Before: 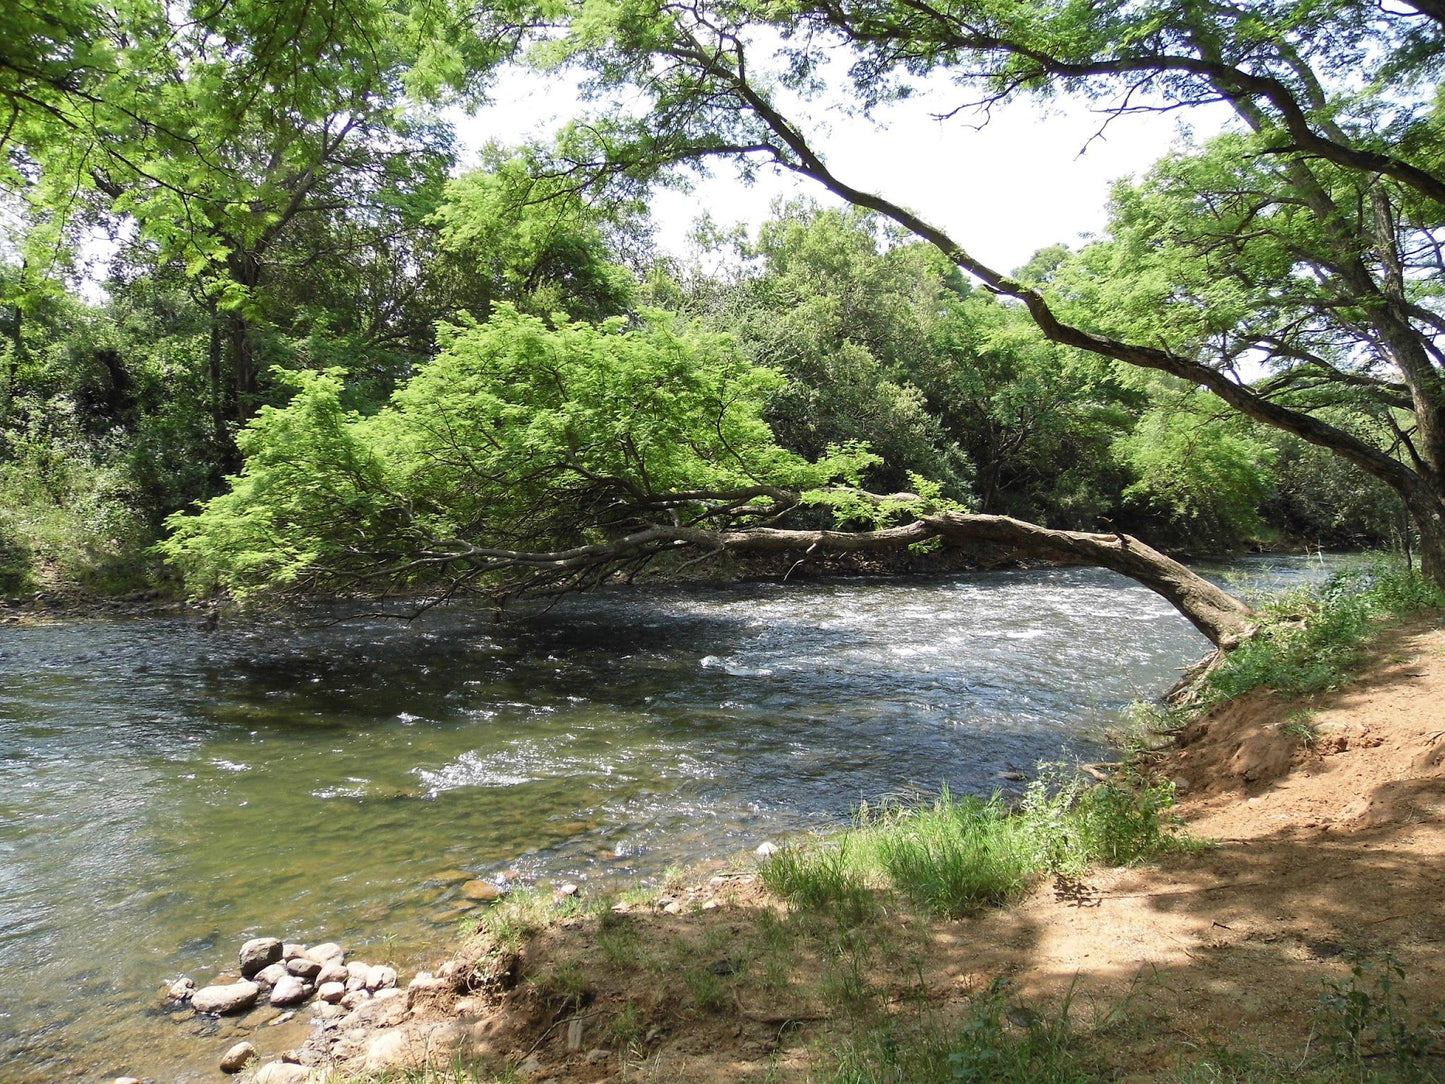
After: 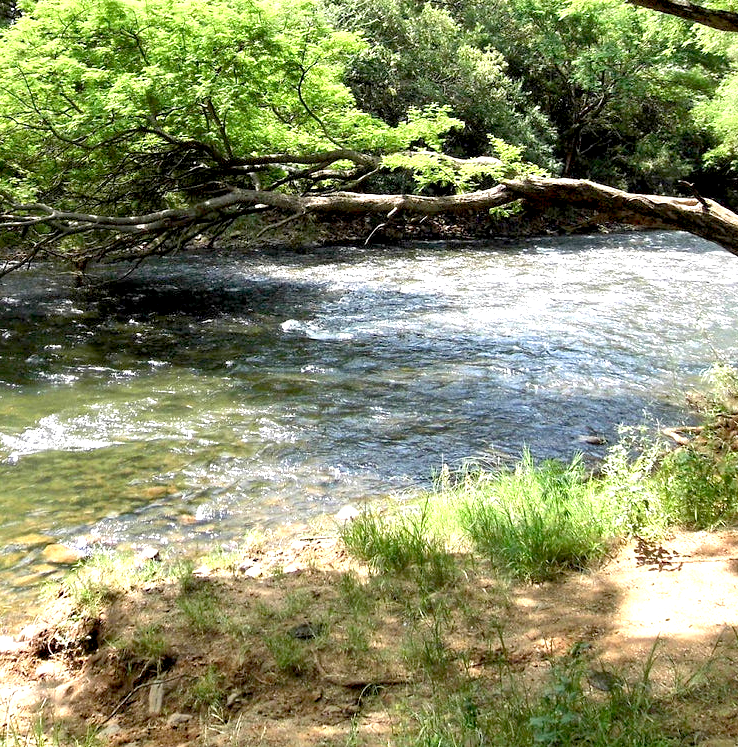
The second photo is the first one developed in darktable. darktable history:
crop and rotate: left 29.022%, top 31.037%, right 19.838%
local contrast: mode bilateral grid, contrast 19, coarseness 50, detail 119%, midtone range 0.2
exposure: black level correction 0.01, exposure 1 EV, compensate exposure bias true, compensate highlight preservation false
